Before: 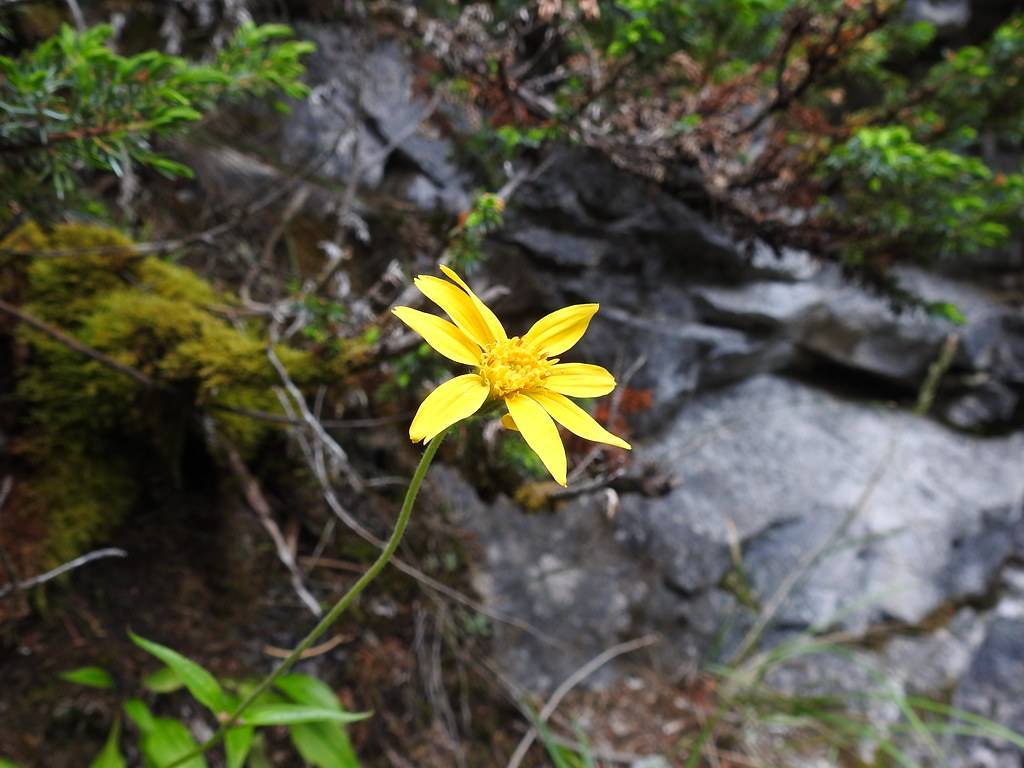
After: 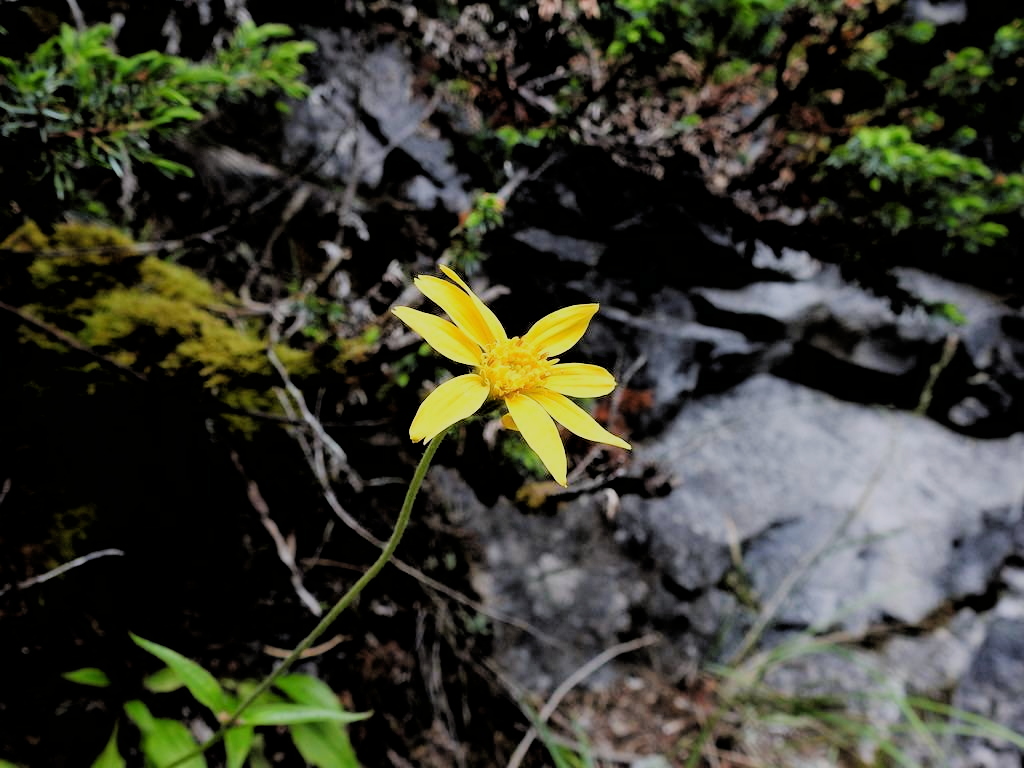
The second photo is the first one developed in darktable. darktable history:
filmic rgb: black relative exposure -2.74 EV, white relative exposure 4.56 EV, hardness 1.77, contrast 1.259
